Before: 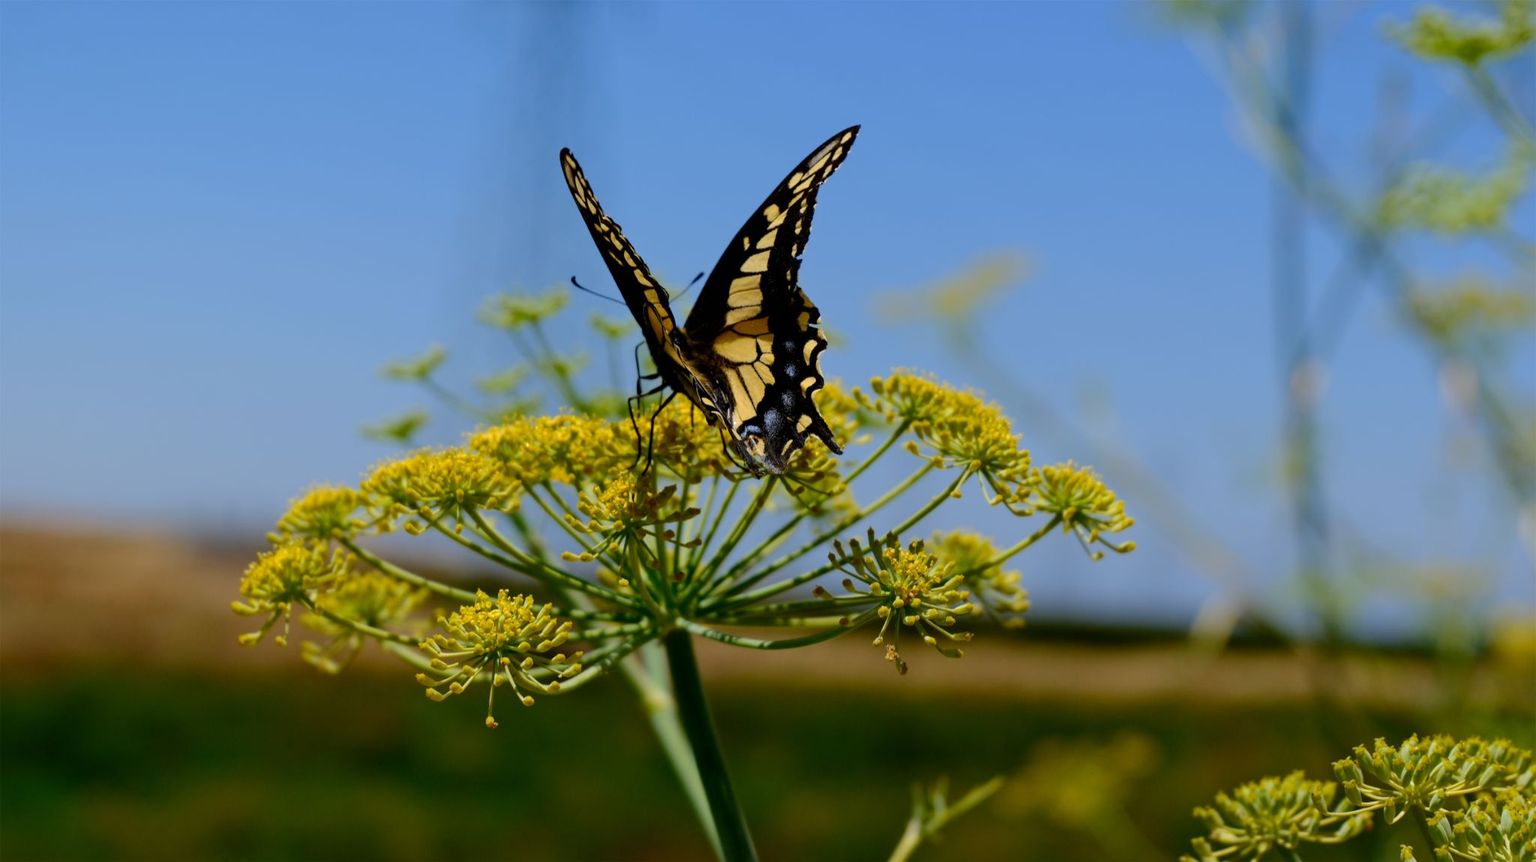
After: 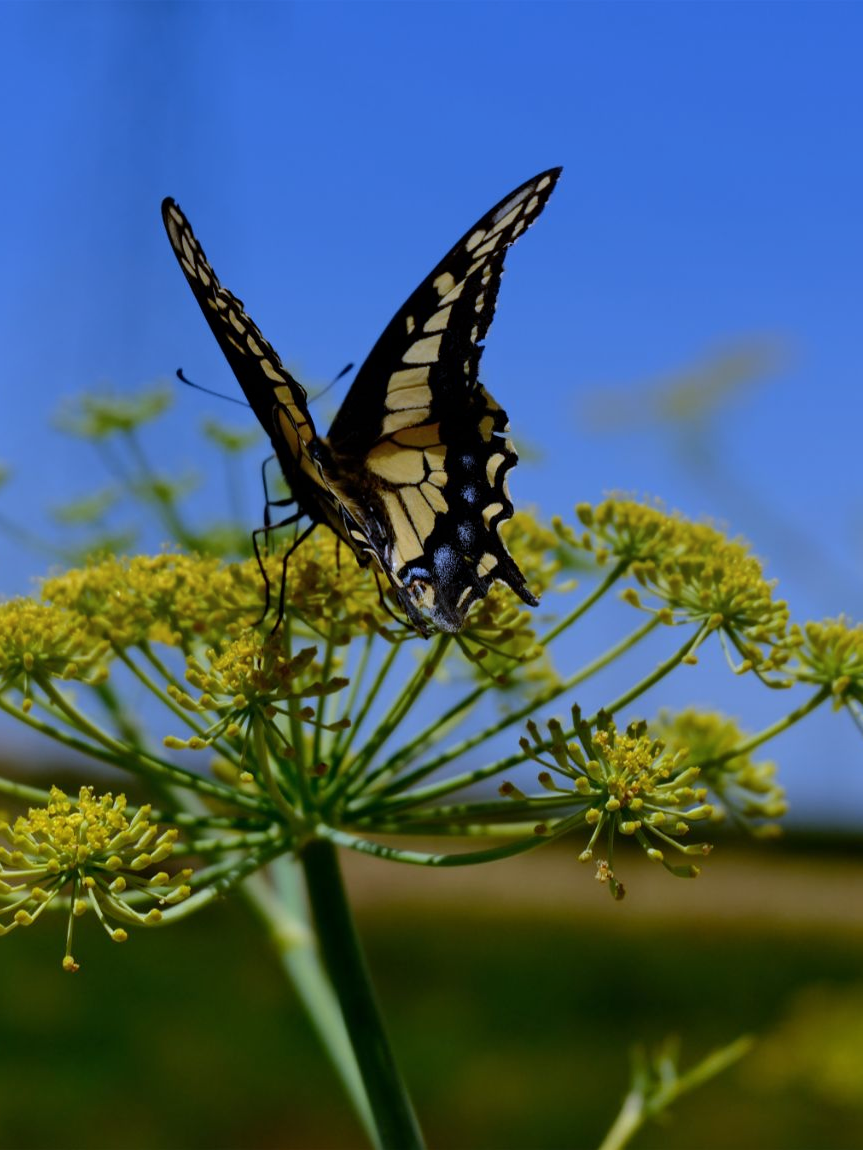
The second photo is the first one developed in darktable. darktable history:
graduated density: hue 238.83°, saturation 50%
crop: left 28.583%, right 29.231%
white balance: red 0.926, green 1.003, blue 1.133
